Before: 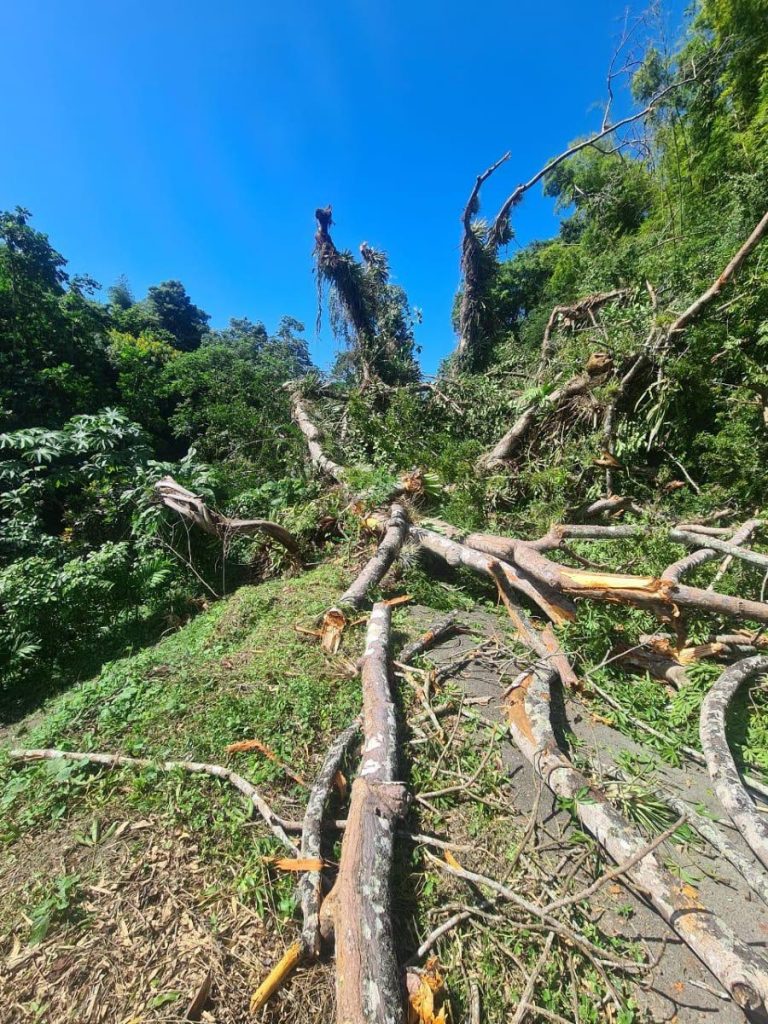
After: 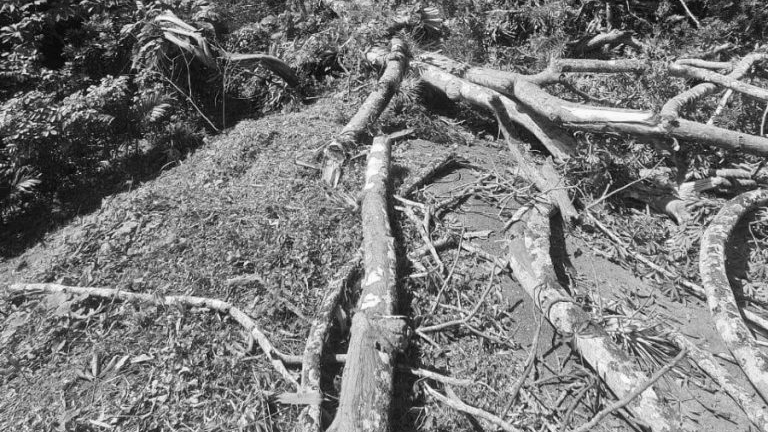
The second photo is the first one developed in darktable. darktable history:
crop: top 45.551%, bottom 12.262%
monochrome: on, module defaults
